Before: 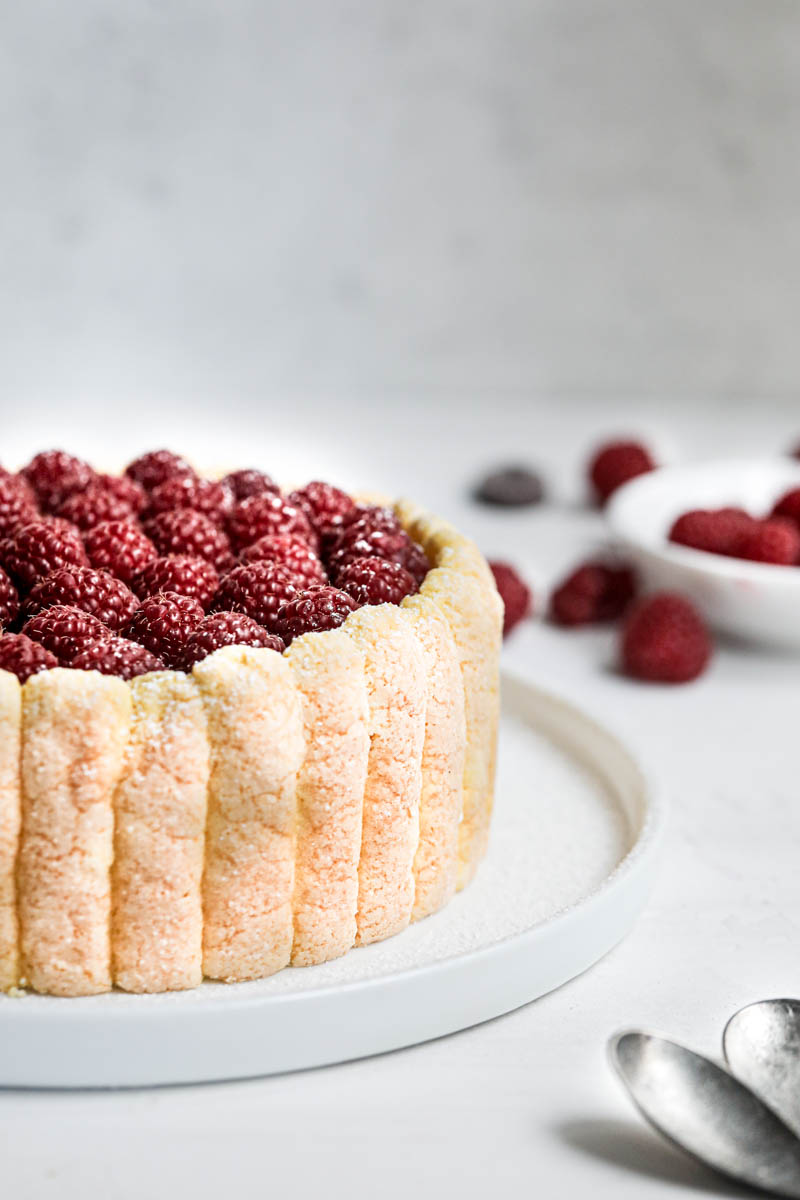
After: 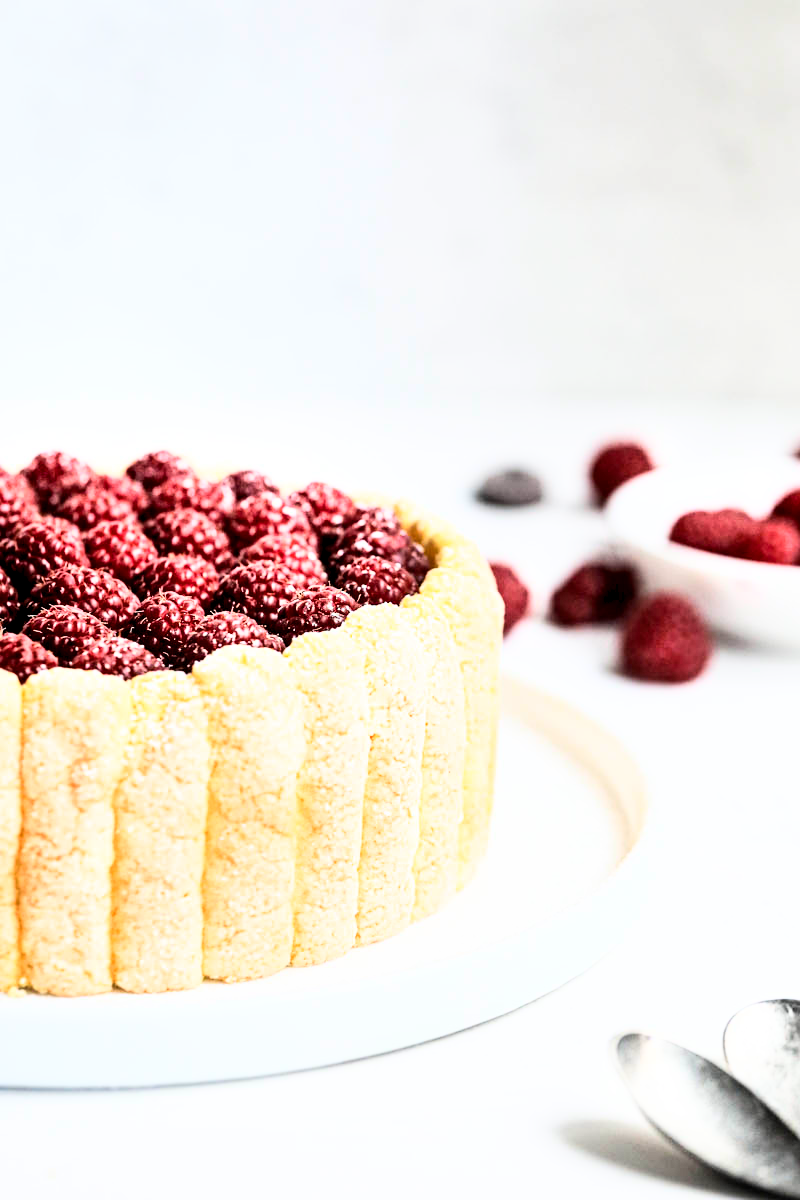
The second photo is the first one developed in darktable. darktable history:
base curve: curves: ch0 [(0, 0) (0.007, 0.004) (0.027, 0.03) (0.046, 0.07) (0.207, 0.54) (0.442, 0.872) (0.673, 0.972) (1, 1)]
color balance rgb: global offset › luminance -0.473%, perceptual saturation grading › global saturation 0.027%
